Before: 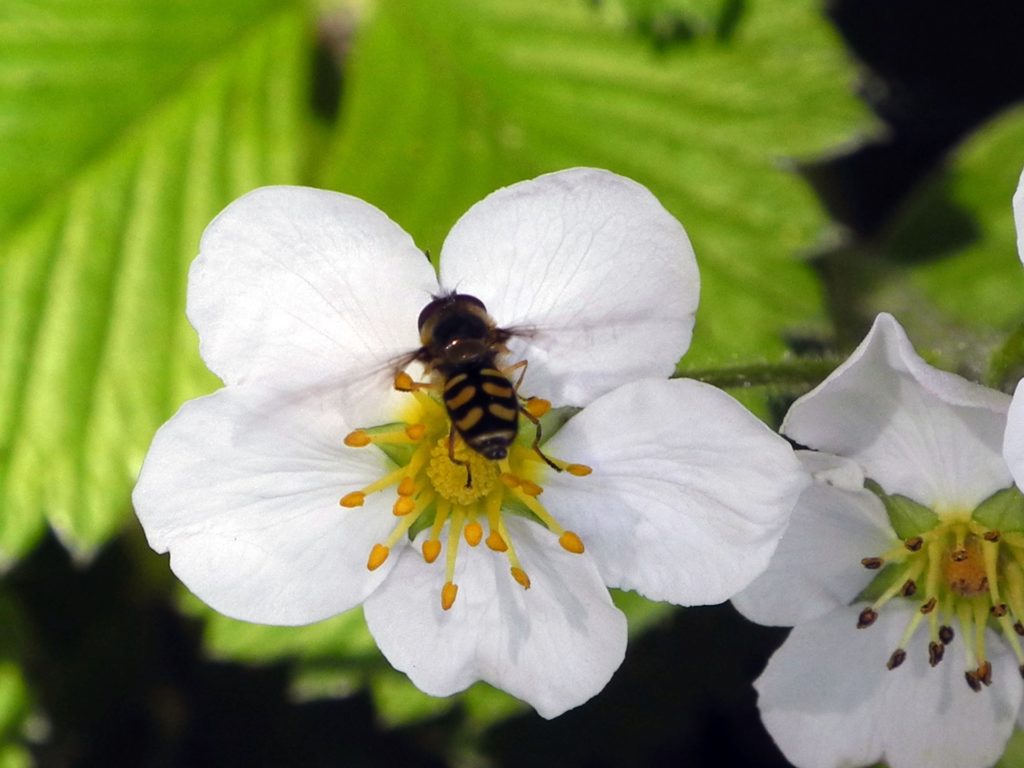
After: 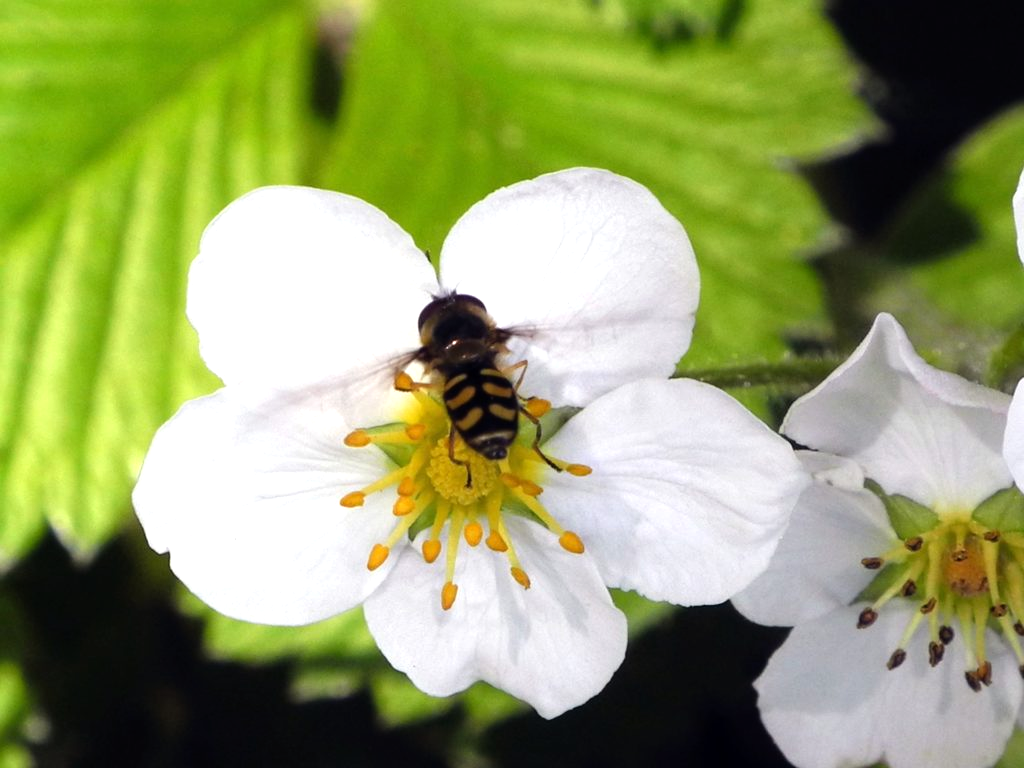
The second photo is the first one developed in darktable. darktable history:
tone equalizer: -8 EV -0.389 EV, -7 EV -0.425 EV, -6 EV -0.364 EV, -5 EV -0.245 EV, -3 EV 0.221 EV, -2 EV 0.334 EV, -1 EV 0.413 EV, +0 EV 0.404 EV
